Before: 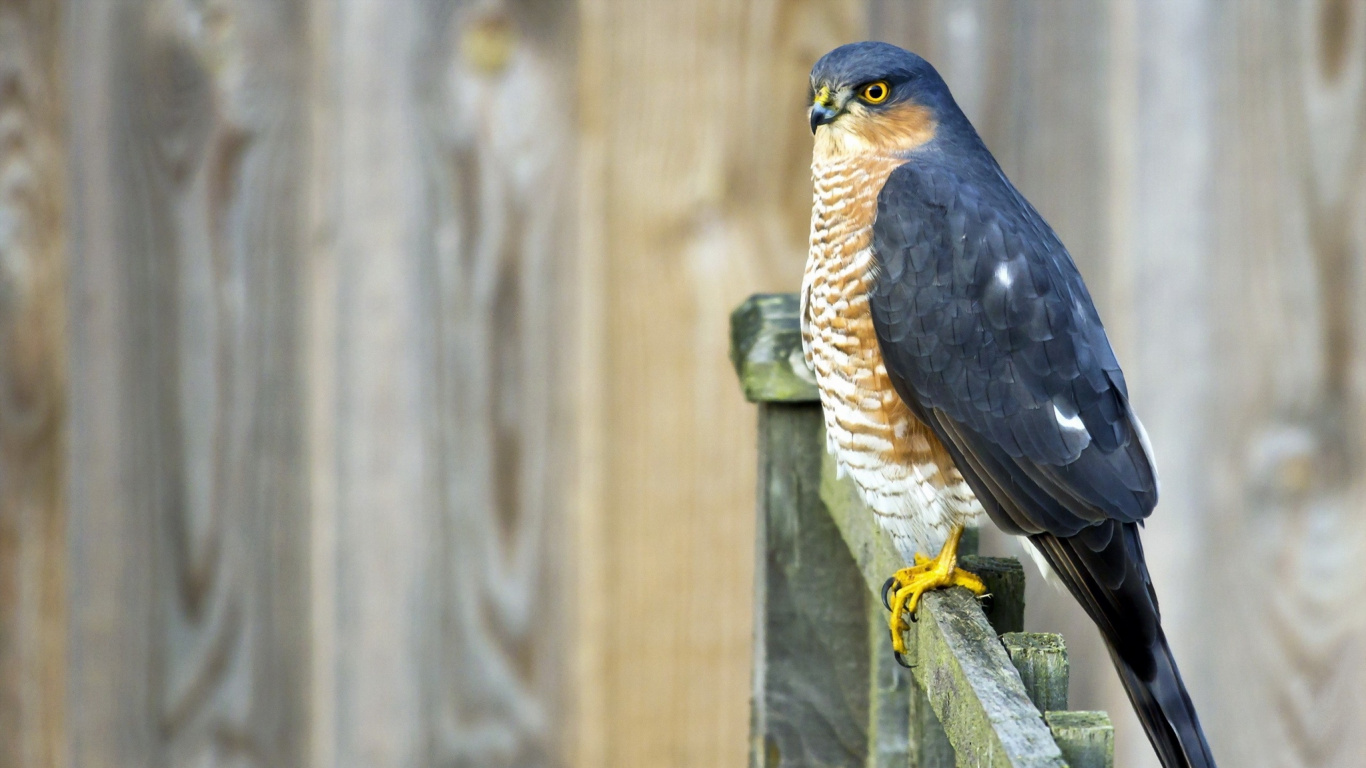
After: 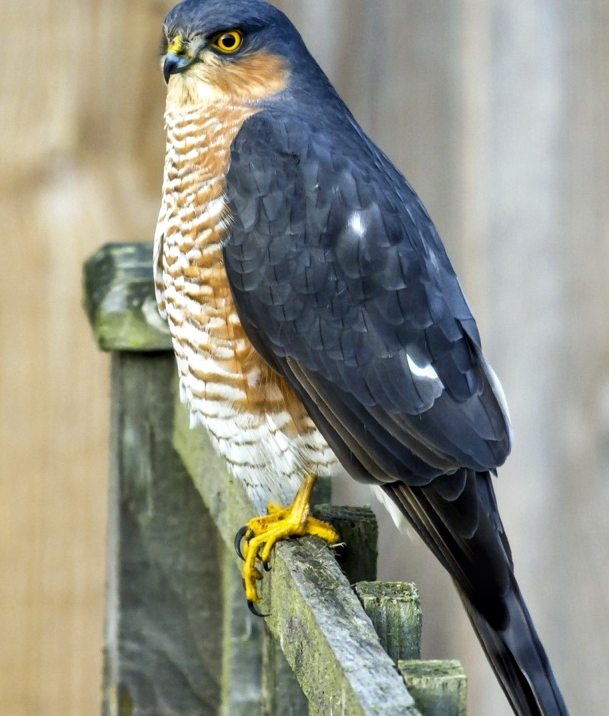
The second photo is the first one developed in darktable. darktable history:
crop: left 47.385%, top 6.735%, right 8.014%
local contrast: on, module defaults
